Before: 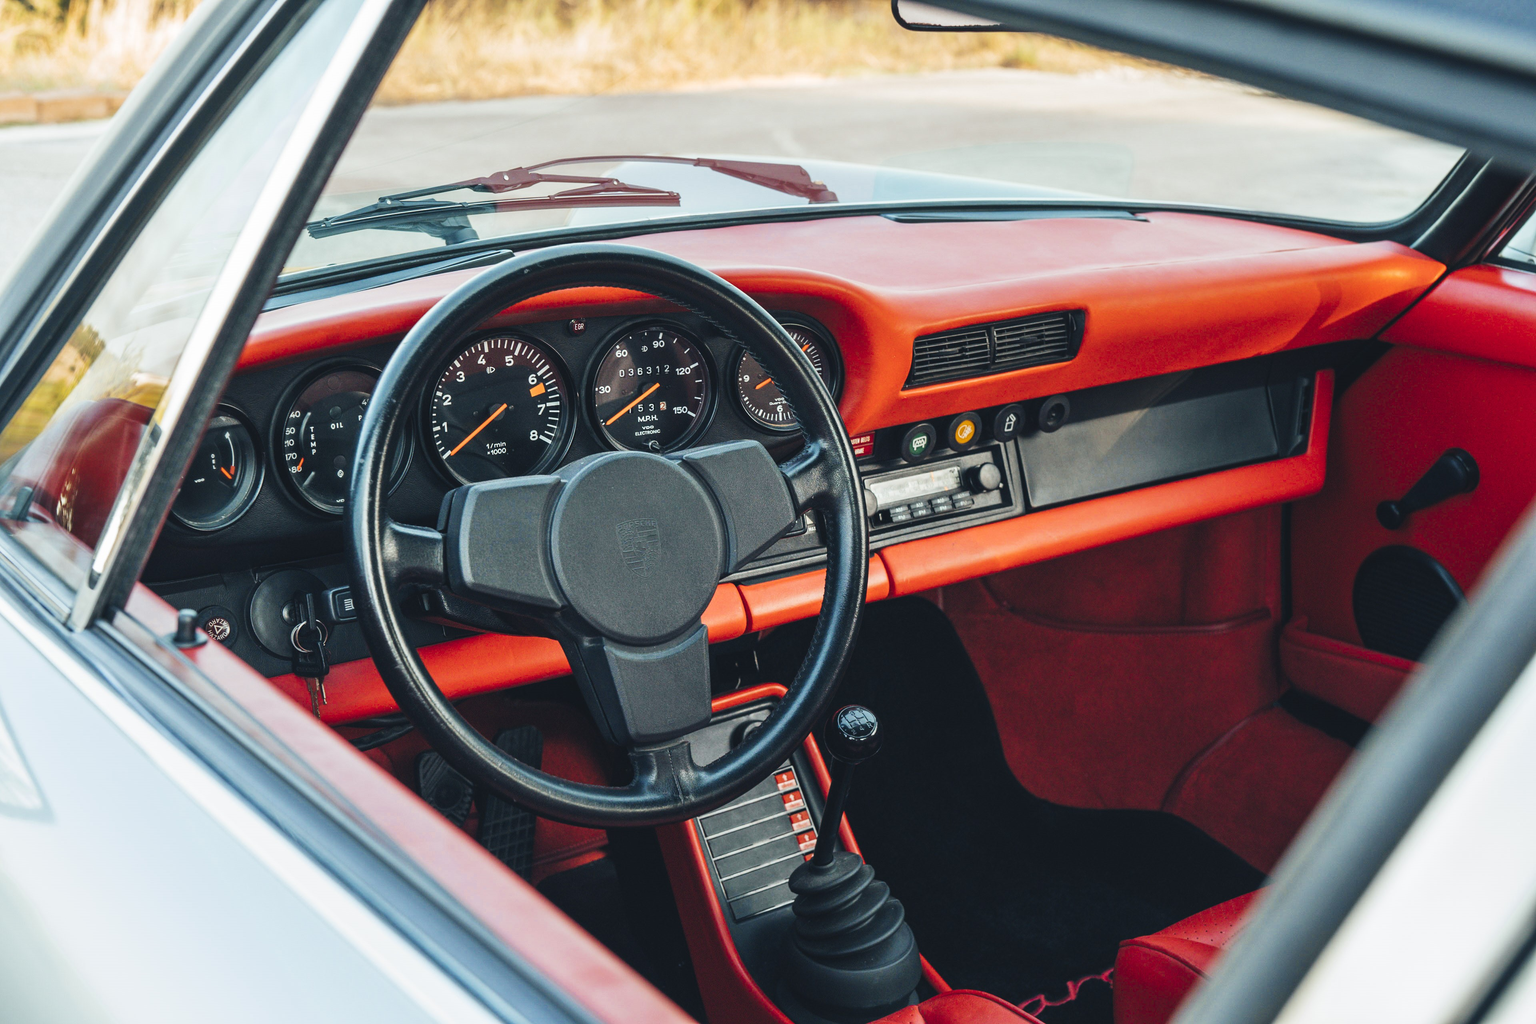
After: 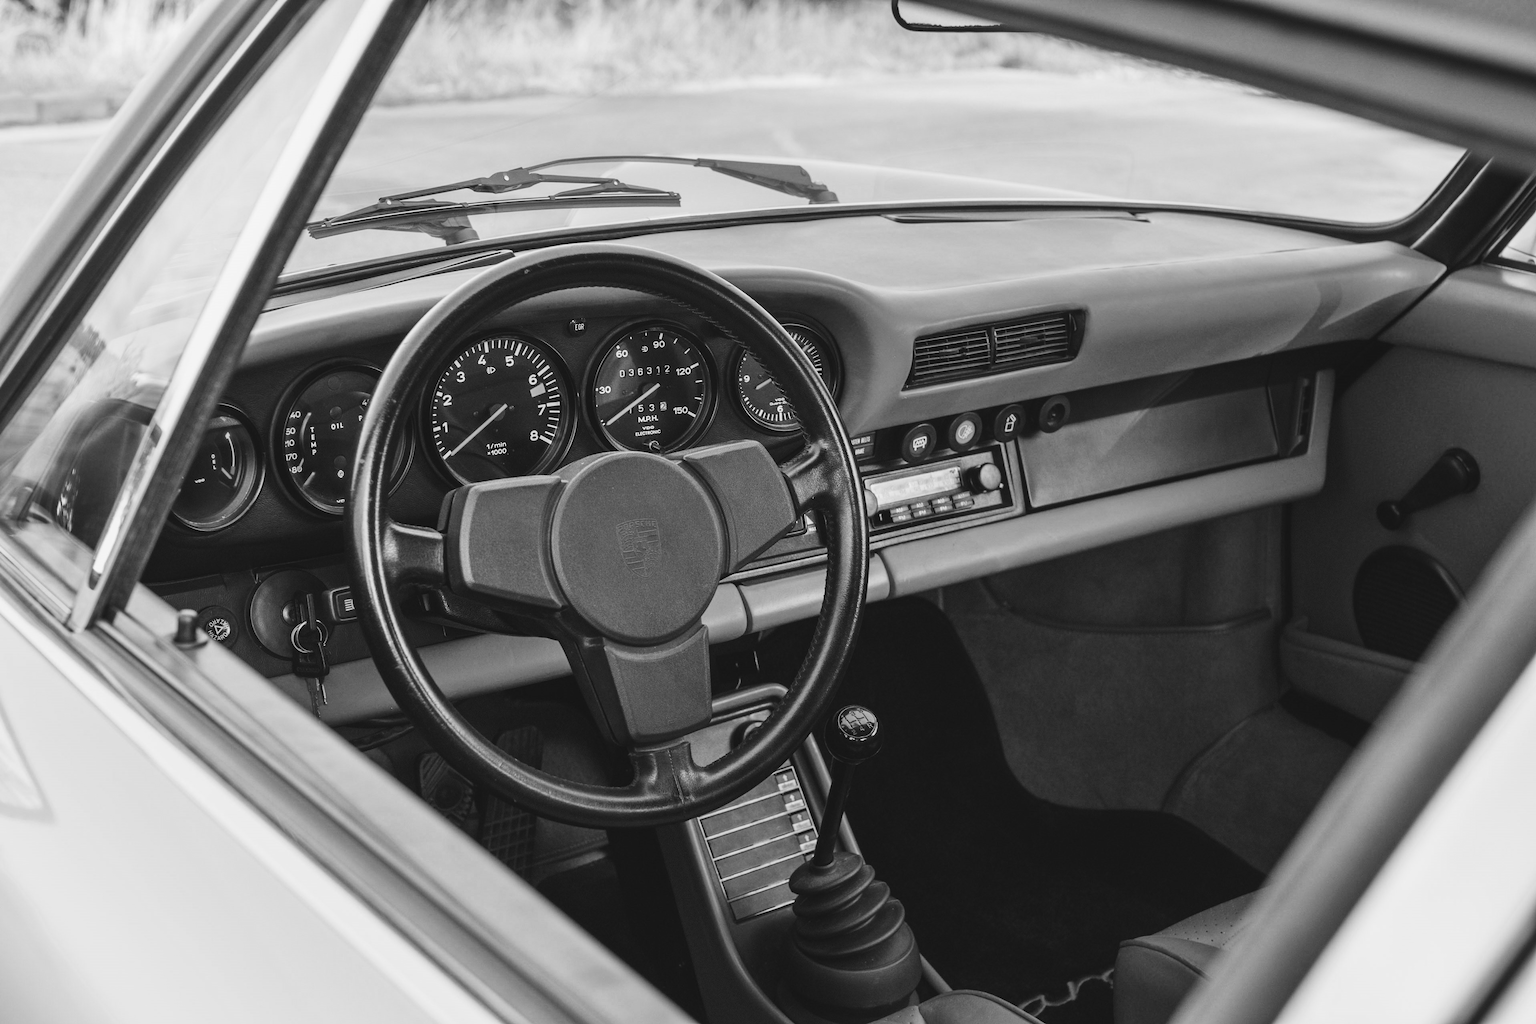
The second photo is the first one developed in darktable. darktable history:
monochrome: on, module defaults
exposure: exposure -0.116 EV, compensate exposure bias true, compensate highlight preservation false
